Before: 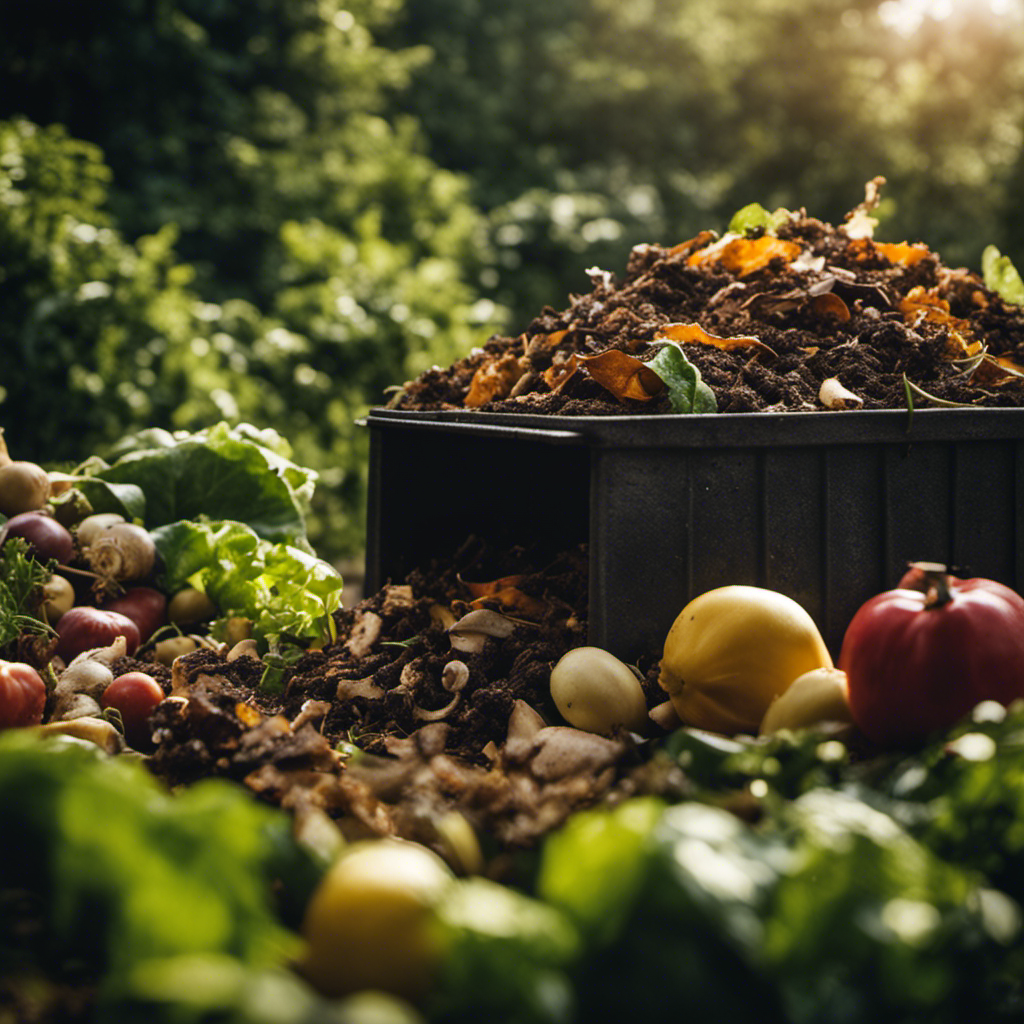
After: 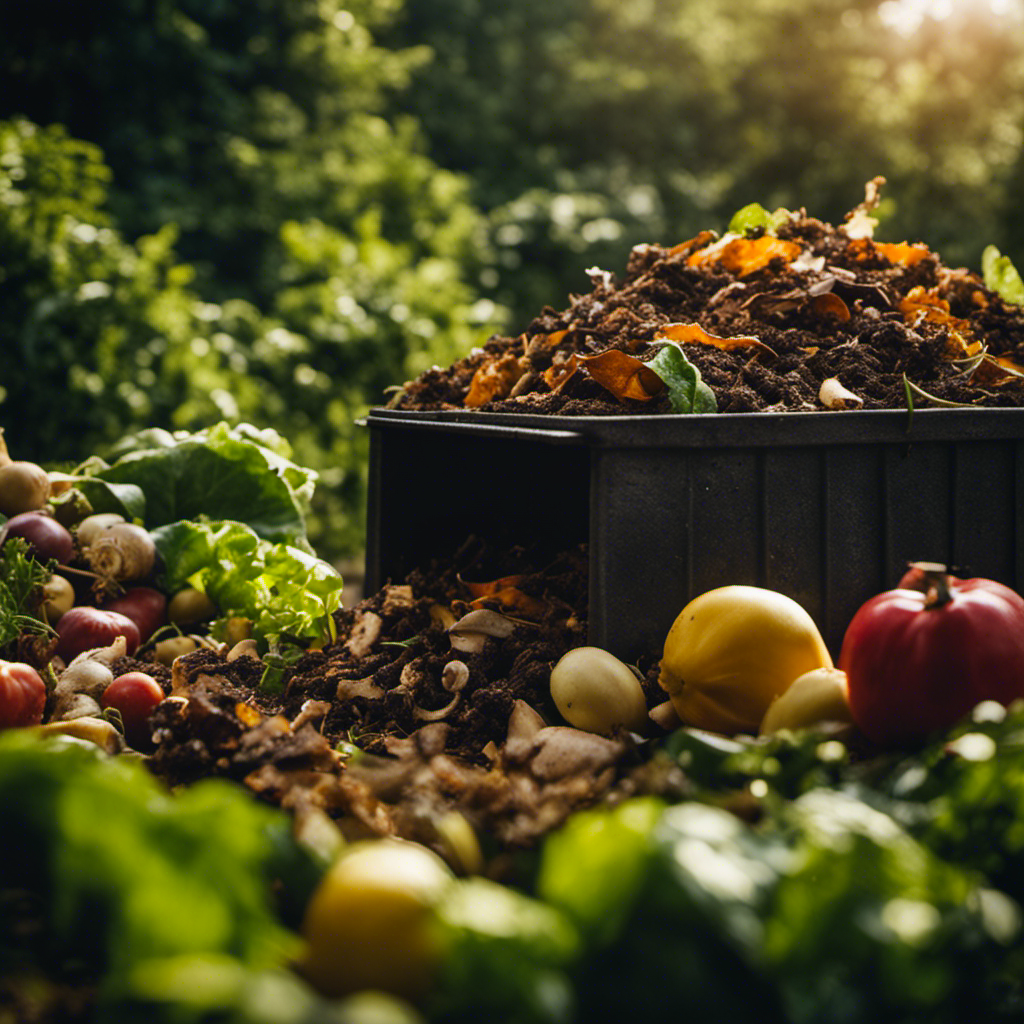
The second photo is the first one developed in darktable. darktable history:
exposure: exposure -0.071 EV, compensate highlight preservation false
contrast brightness saturation: contrast 0.041, saturation 0.16
